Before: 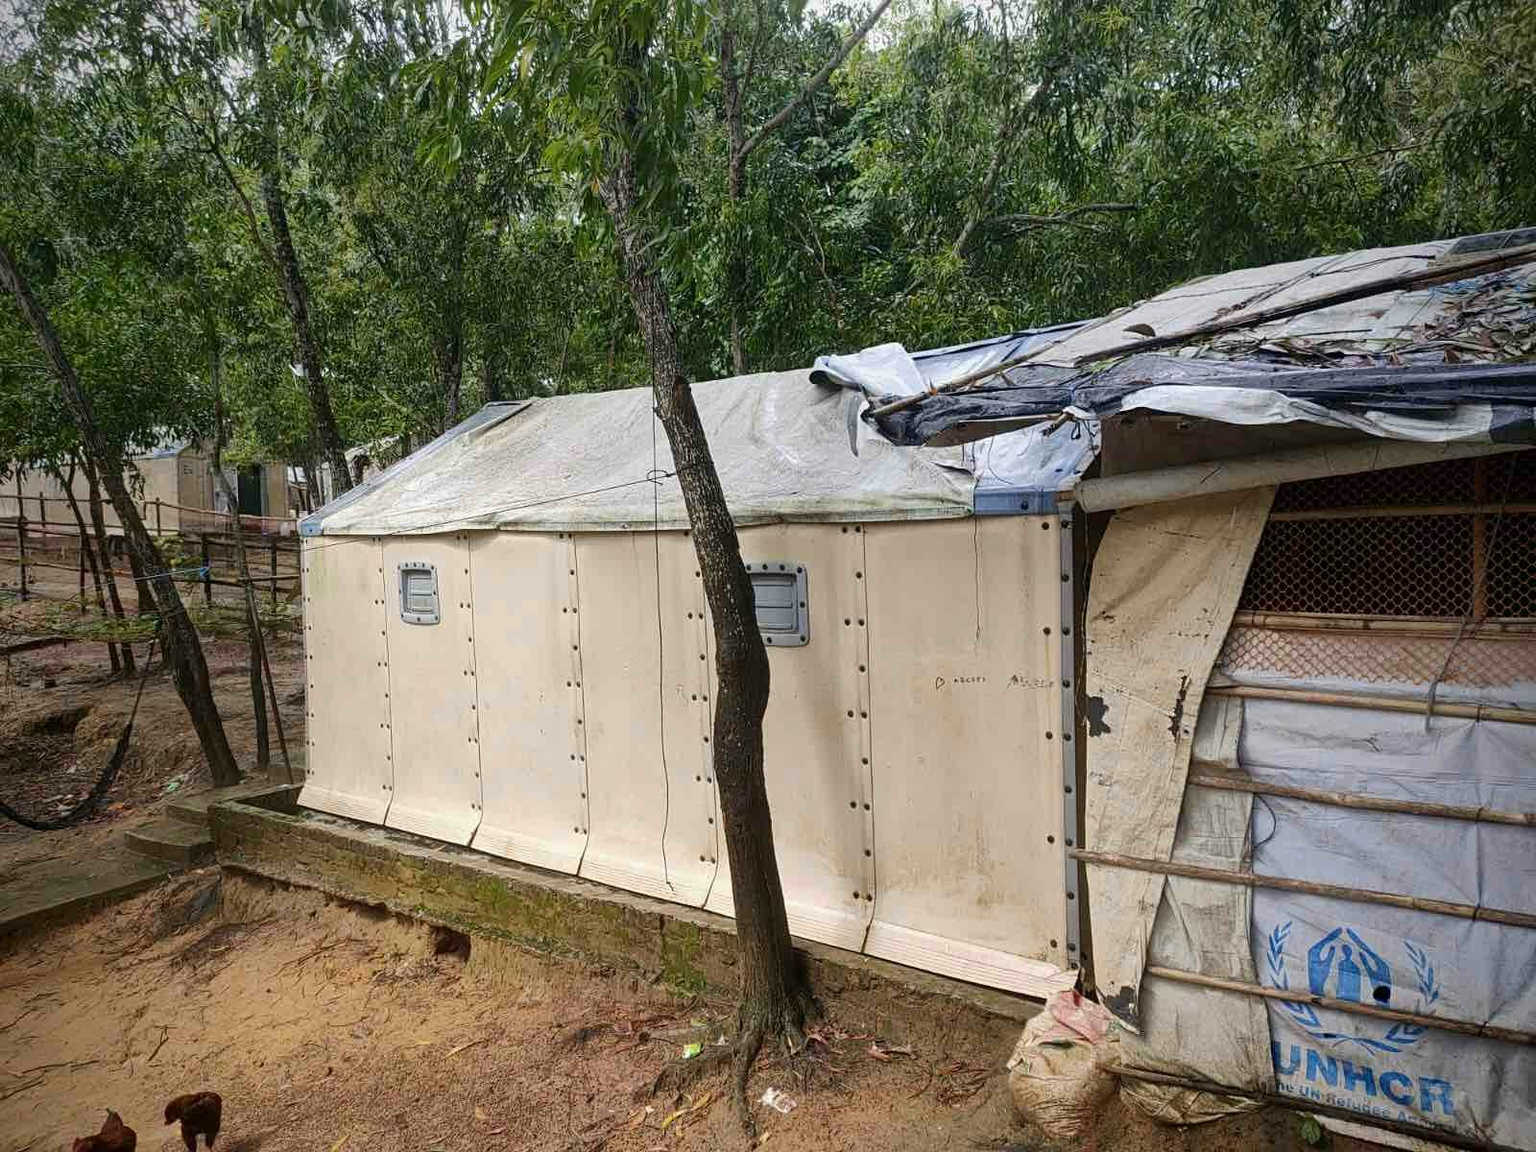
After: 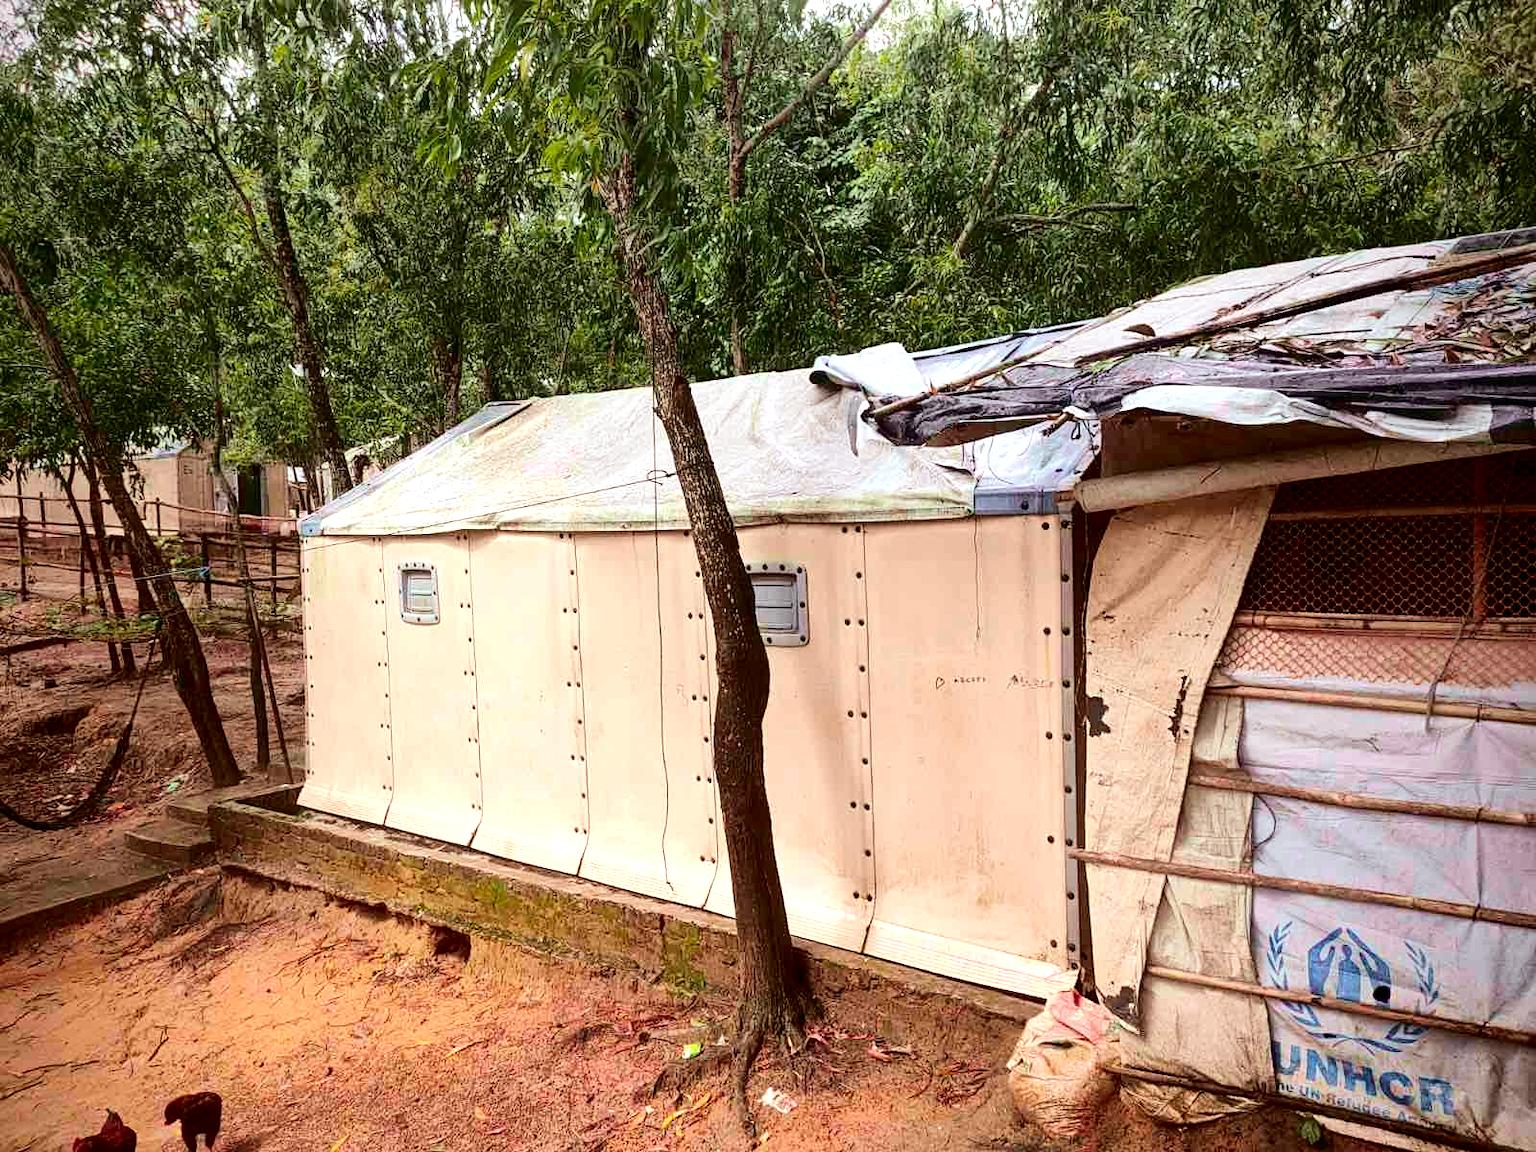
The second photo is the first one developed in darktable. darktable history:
tone curve: curves: ch0 [(0.003, 0) (0.066, 0.023) (0.149, 0.094) (0.264, 0.238) (0.395, 0.421) (0.517, 0.56) (0.688, 0.743) (0.813, 0.846) (1, 1)]; ch1 [(0, 0) (0.164, 0.115) (0.337, 0.332) (0.39, 0.398) (0.464, 0.461) (0.501, 0.5) (0.521, 0.535) (0.571, 0.588) (0.652, 0.681) (0.733, 0.749) (0.811, 0.796) (1, 1)]; ch2 [(0, 0) (0.337, 0.382) (0.464, 0.476) (0.501, 0.502) (0.527, 0.54) (0.556, 0.567) (0.6, 0.59) (0.687, 0.675) (1, 1)], color space Lab, independent channels, preserve colors none
rgb levels: mode RGB, independent channels, levels [[0, 0.5, 1], [0, 0.521, 1], [0, 0.536, 1]]
exposure: exposure 0.6 EV, compensate highlight preservation false
